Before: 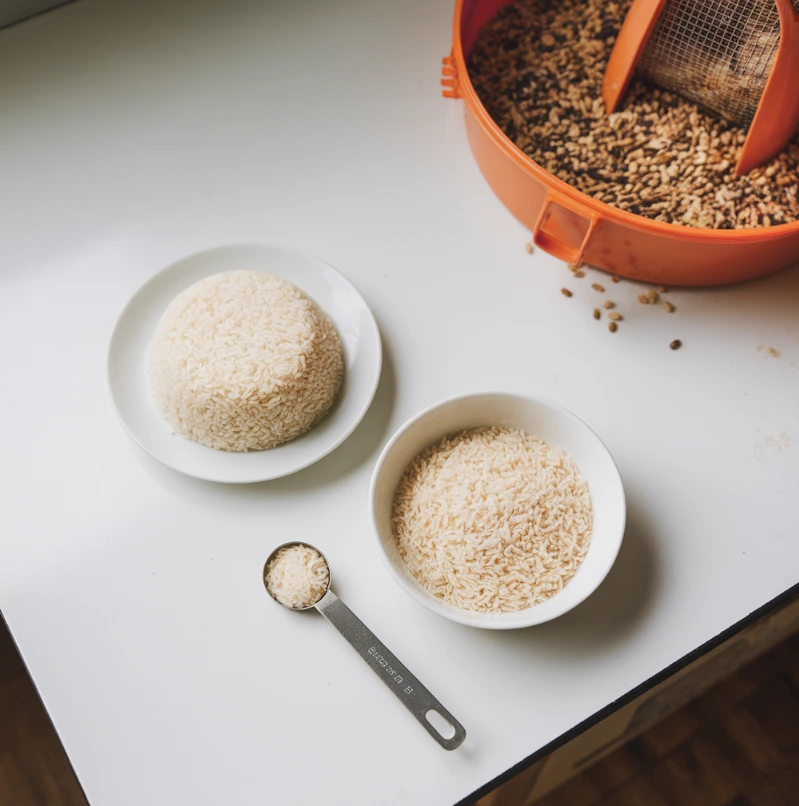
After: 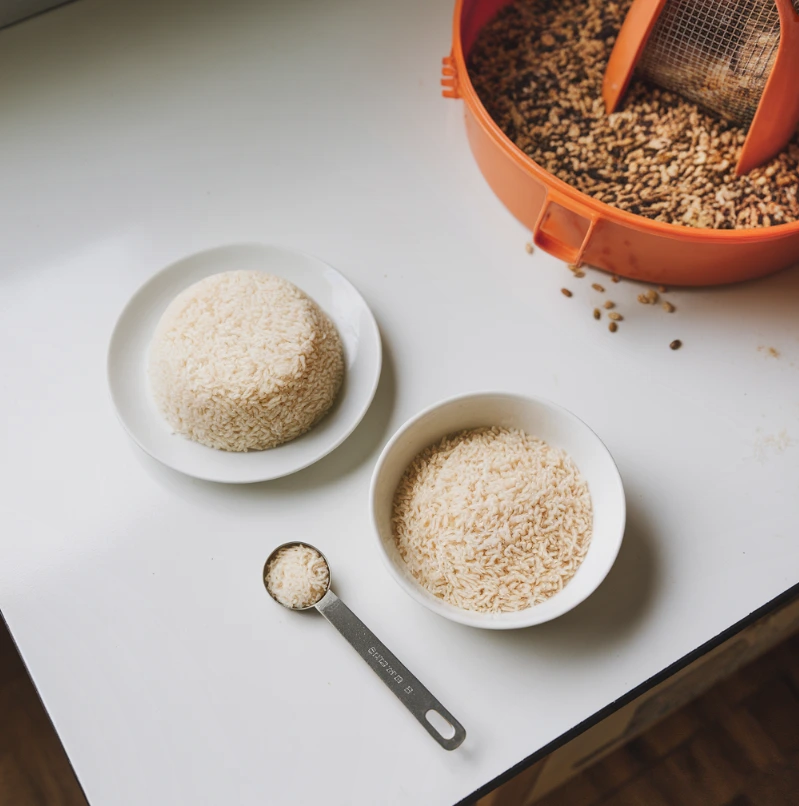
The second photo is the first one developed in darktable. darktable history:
shadows and highlights: shadows 29.24, highlights -29.05, low approximation 0.01, soften with gaussian
